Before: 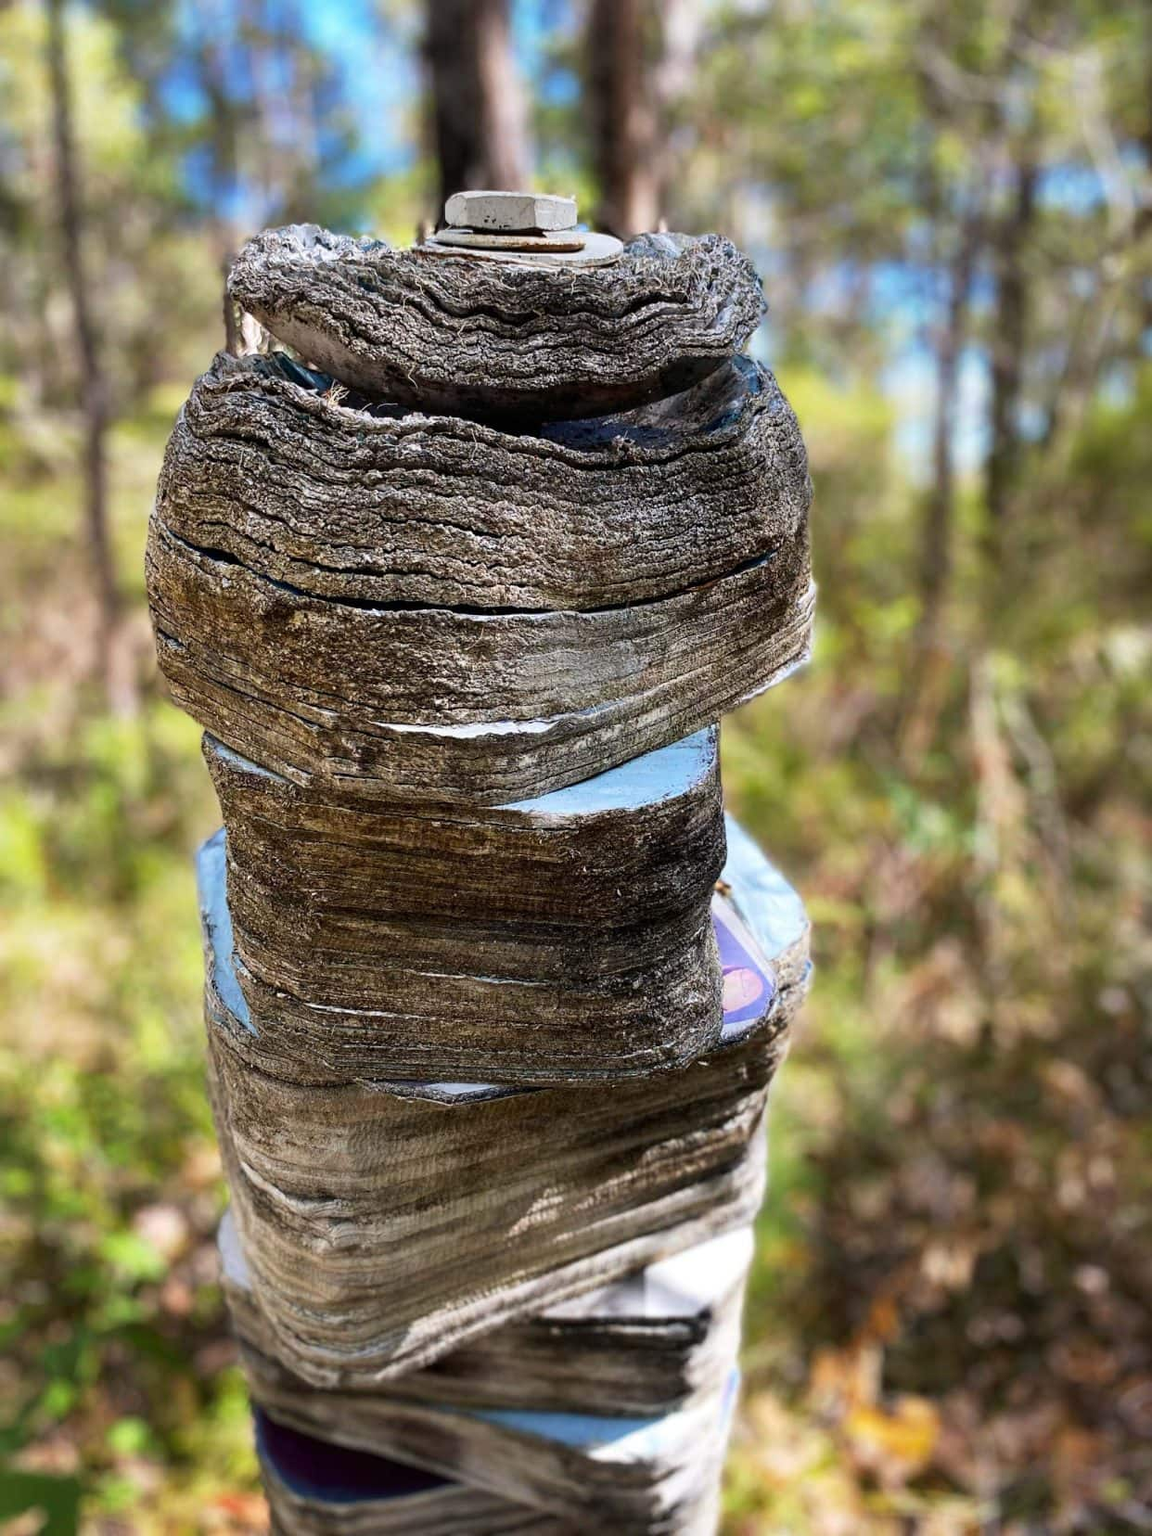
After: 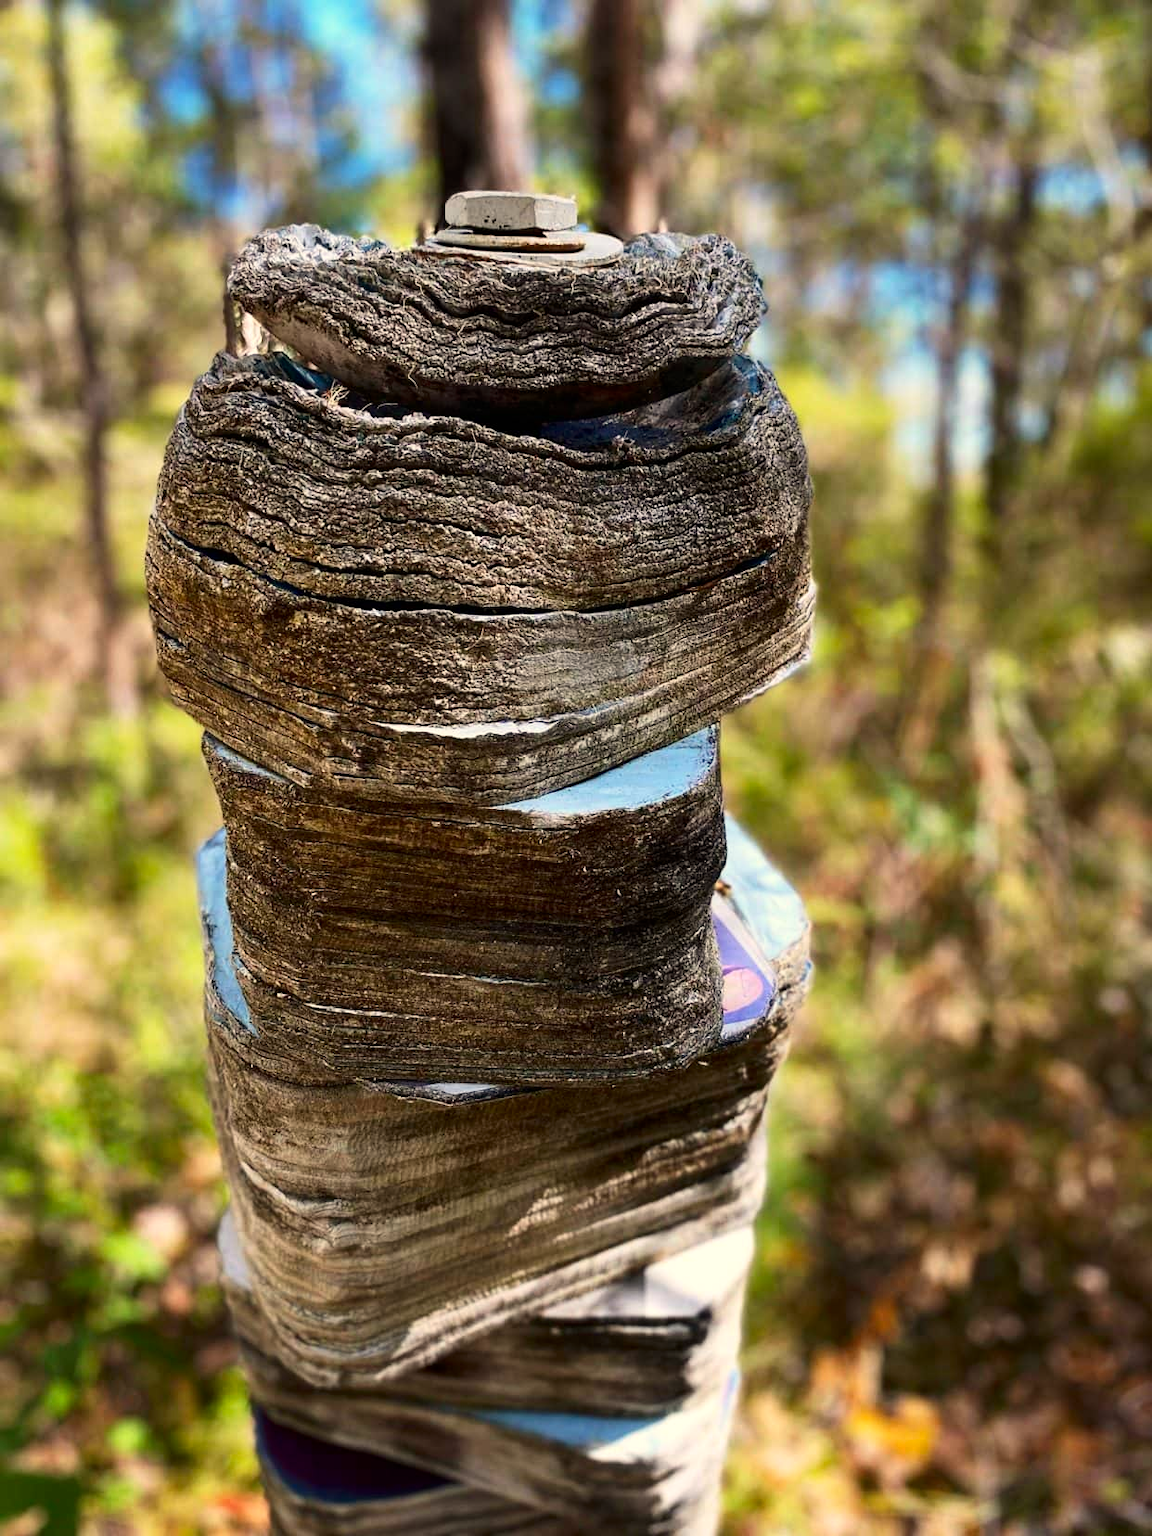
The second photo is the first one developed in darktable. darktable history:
contrast brightness saturation: contrast 0.13, brightness -0.05, saturation 0.16
white balance: red 1.045, blue 0.932
